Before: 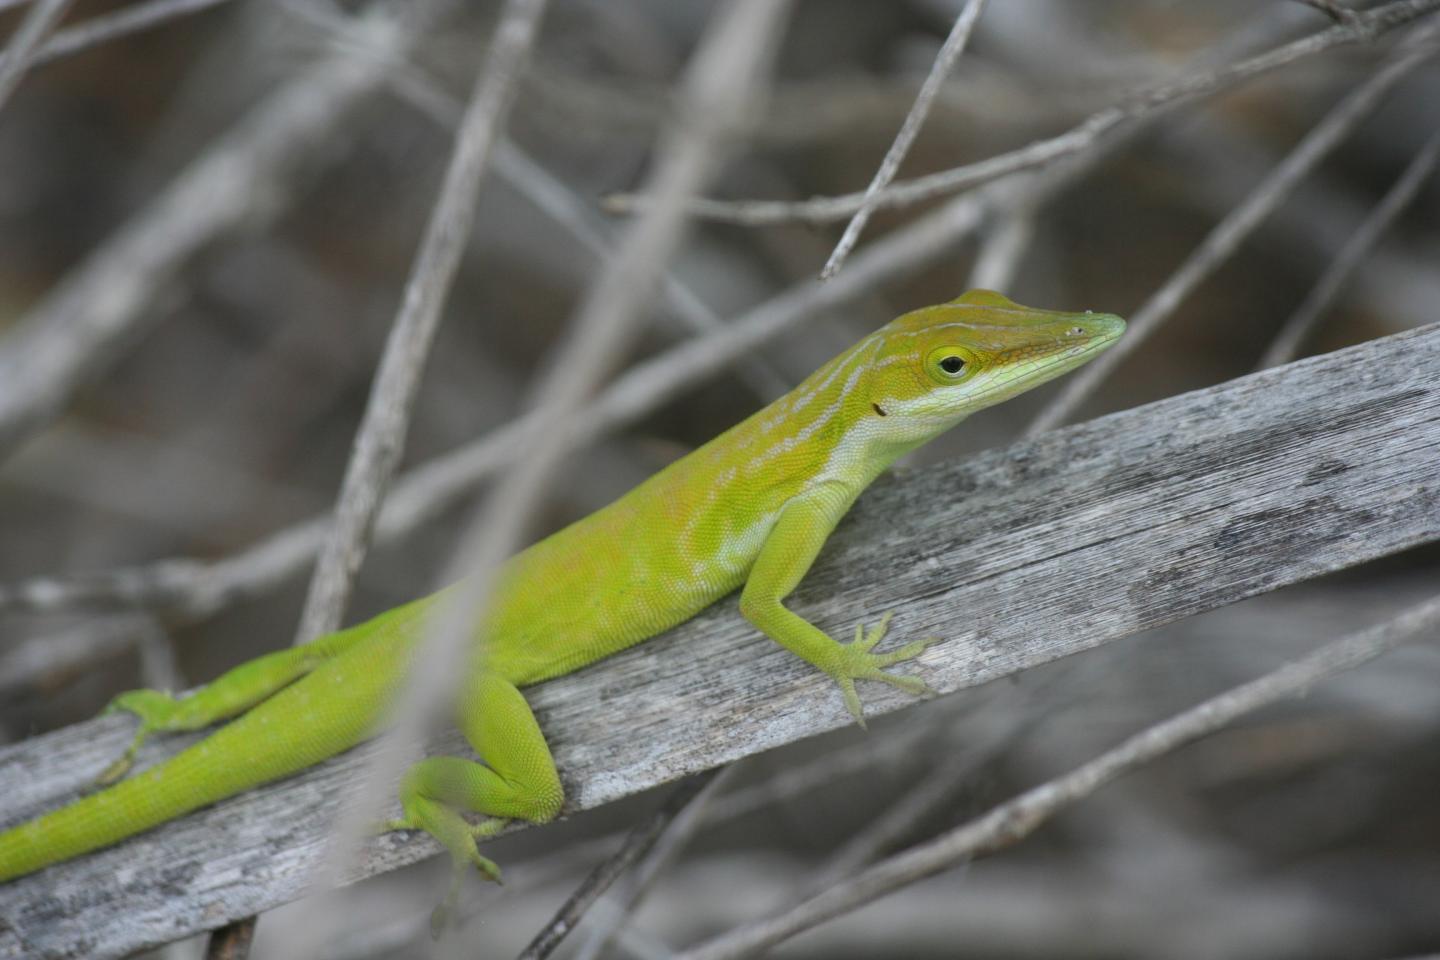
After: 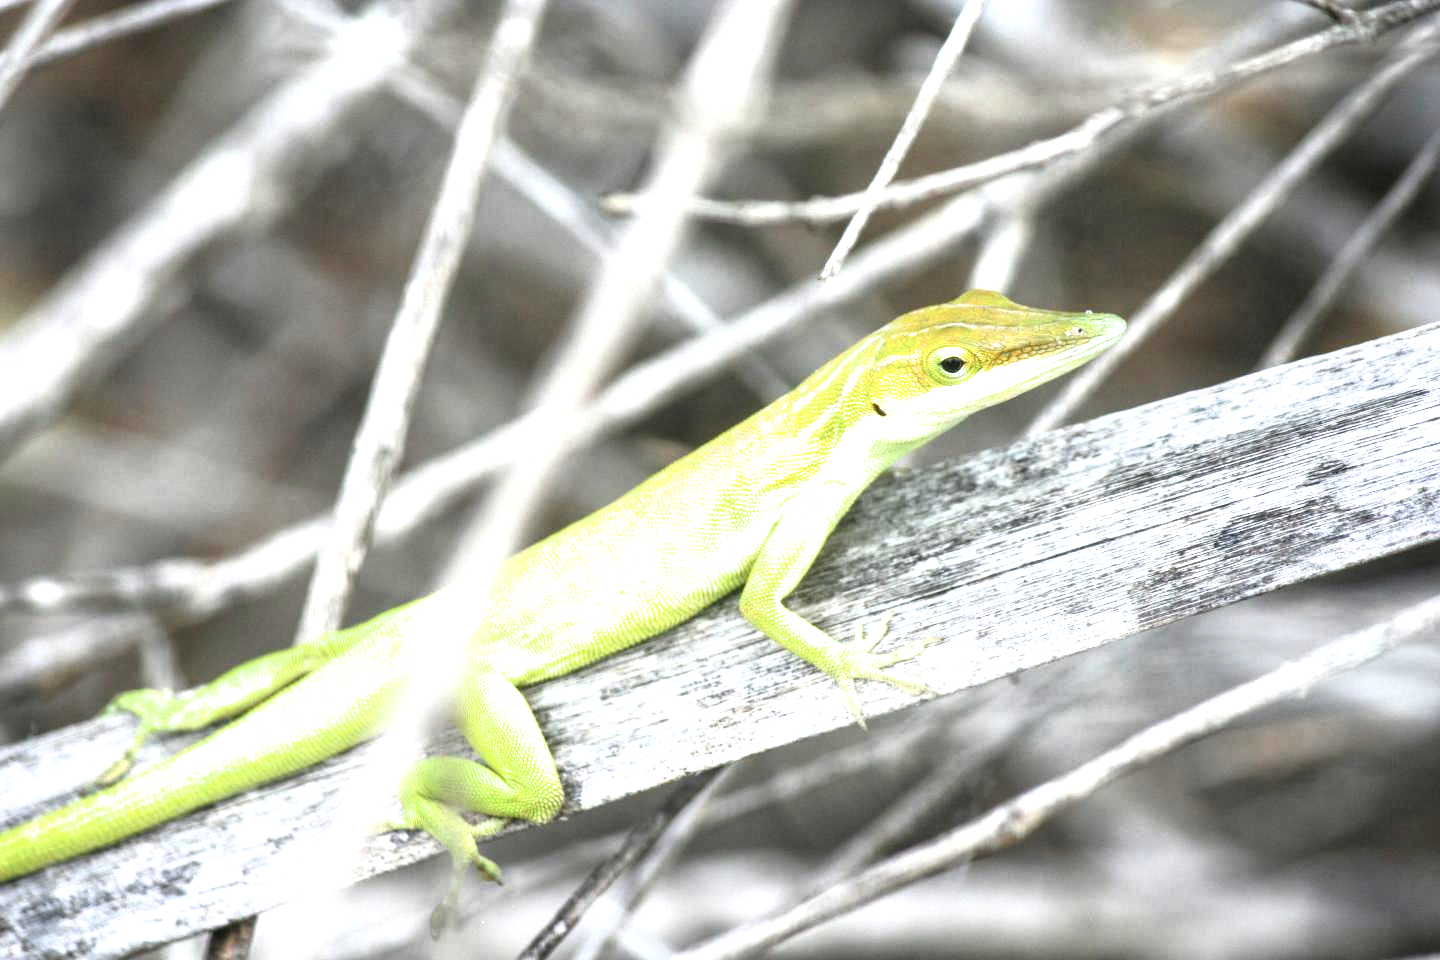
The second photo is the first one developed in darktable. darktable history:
local contrast: detail 130%
filmic rgb: black relative exposure -8.02 EV, white relative exposure 2.19 EV, hardness 6.98
exposure: black level correction 0, exposure 1.369 EV, compensate highlight preservation false
